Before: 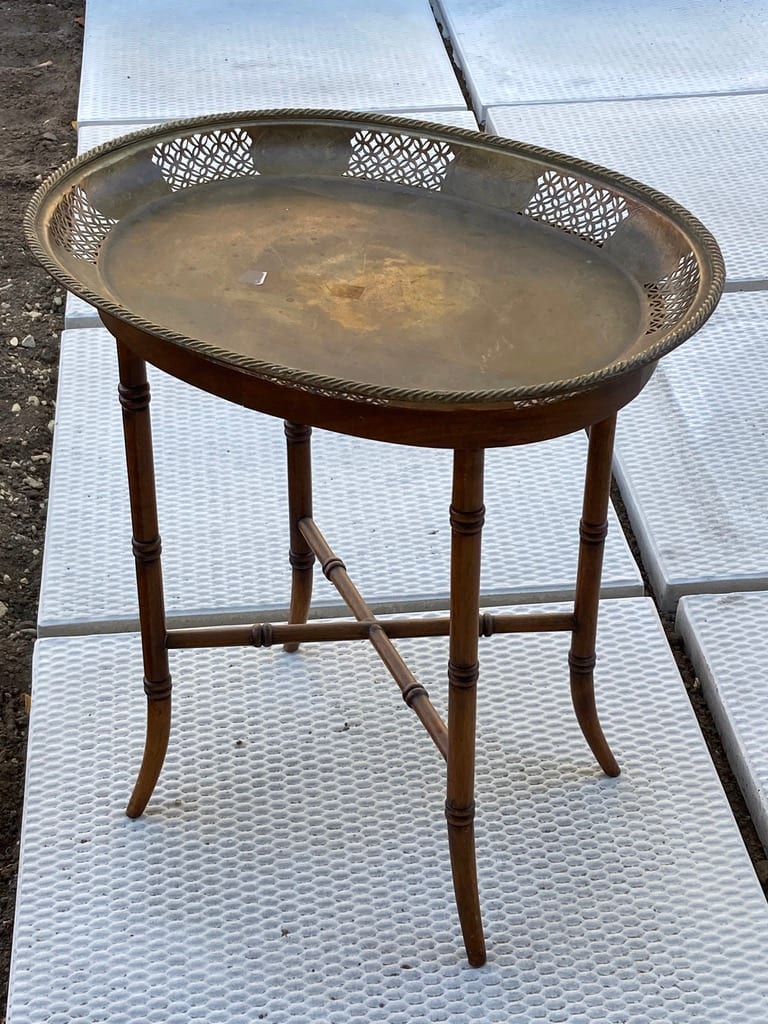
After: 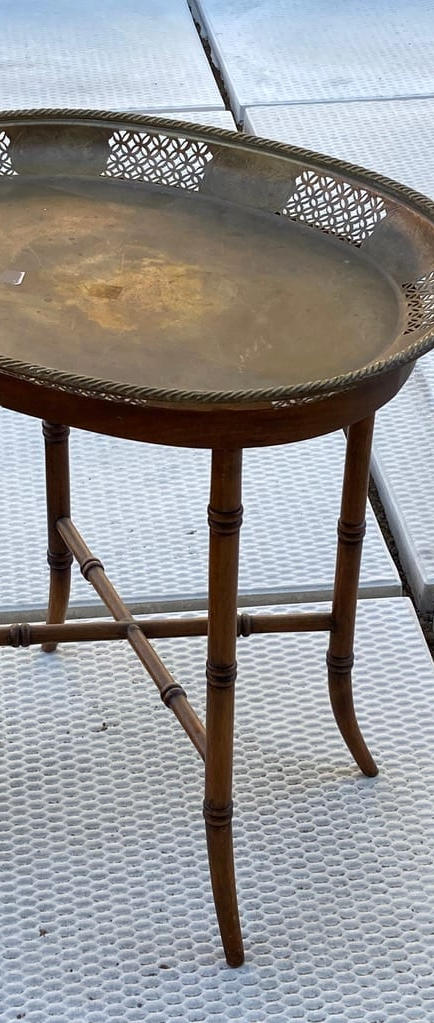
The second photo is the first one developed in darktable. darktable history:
crop: left 31.529%, top 0.011%, right 11.928%
